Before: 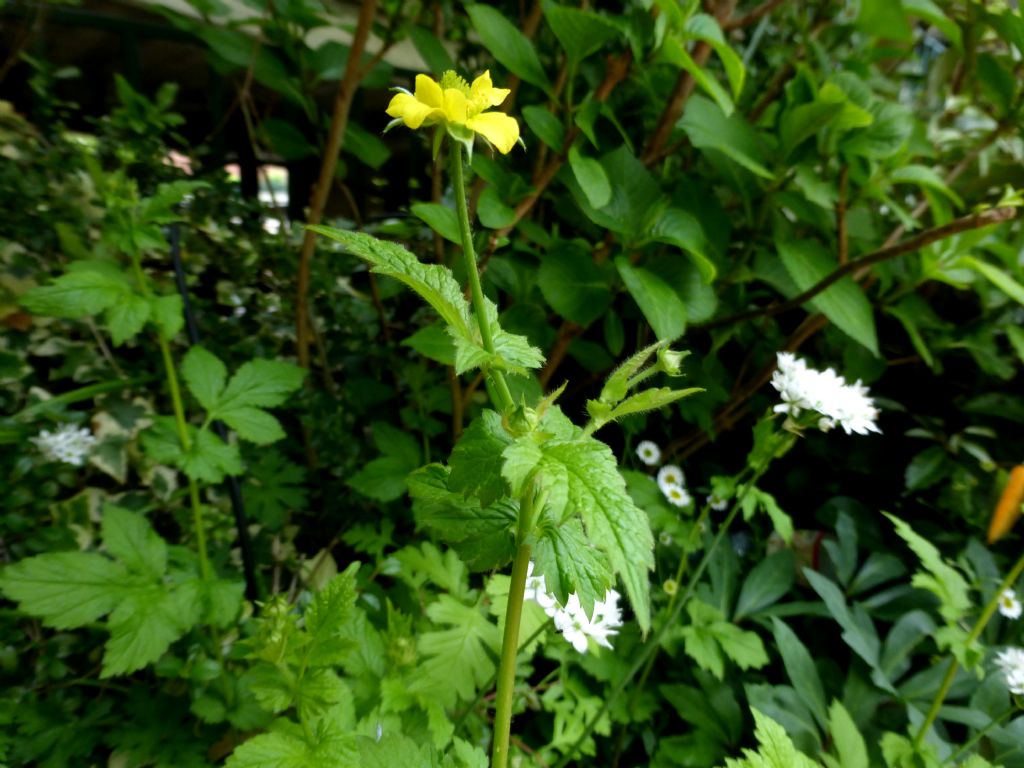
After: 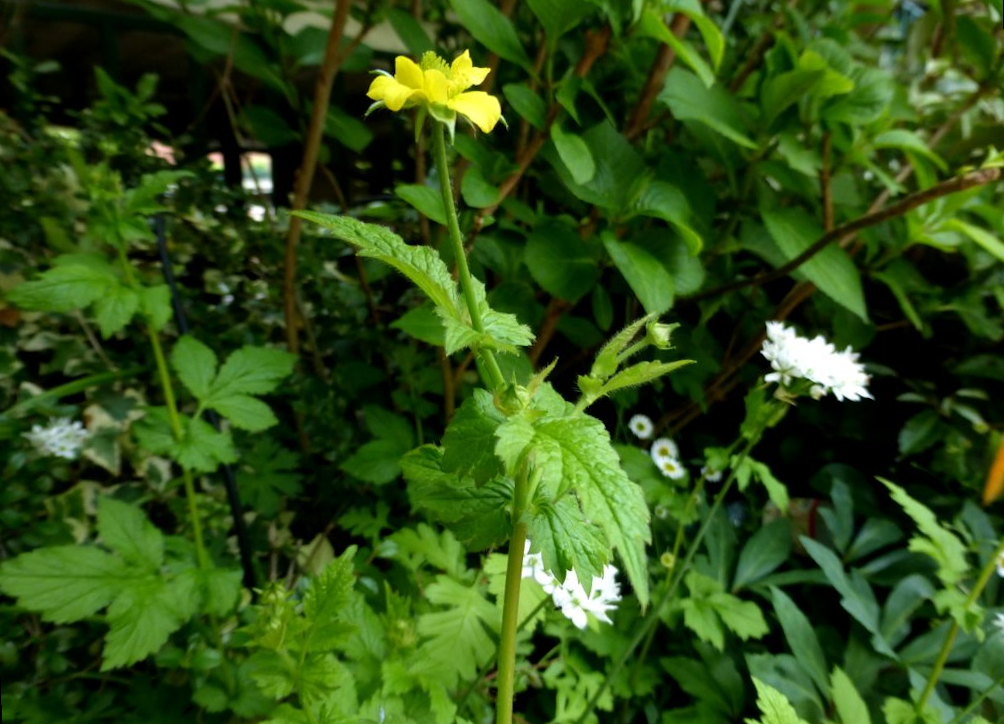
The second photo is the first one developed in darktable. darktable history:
rotate and perspective: rotation -2°, crop left 0.022, crop right 0.978, crop top 0.049, crop bottom 0.951
velvia: strength 15%
